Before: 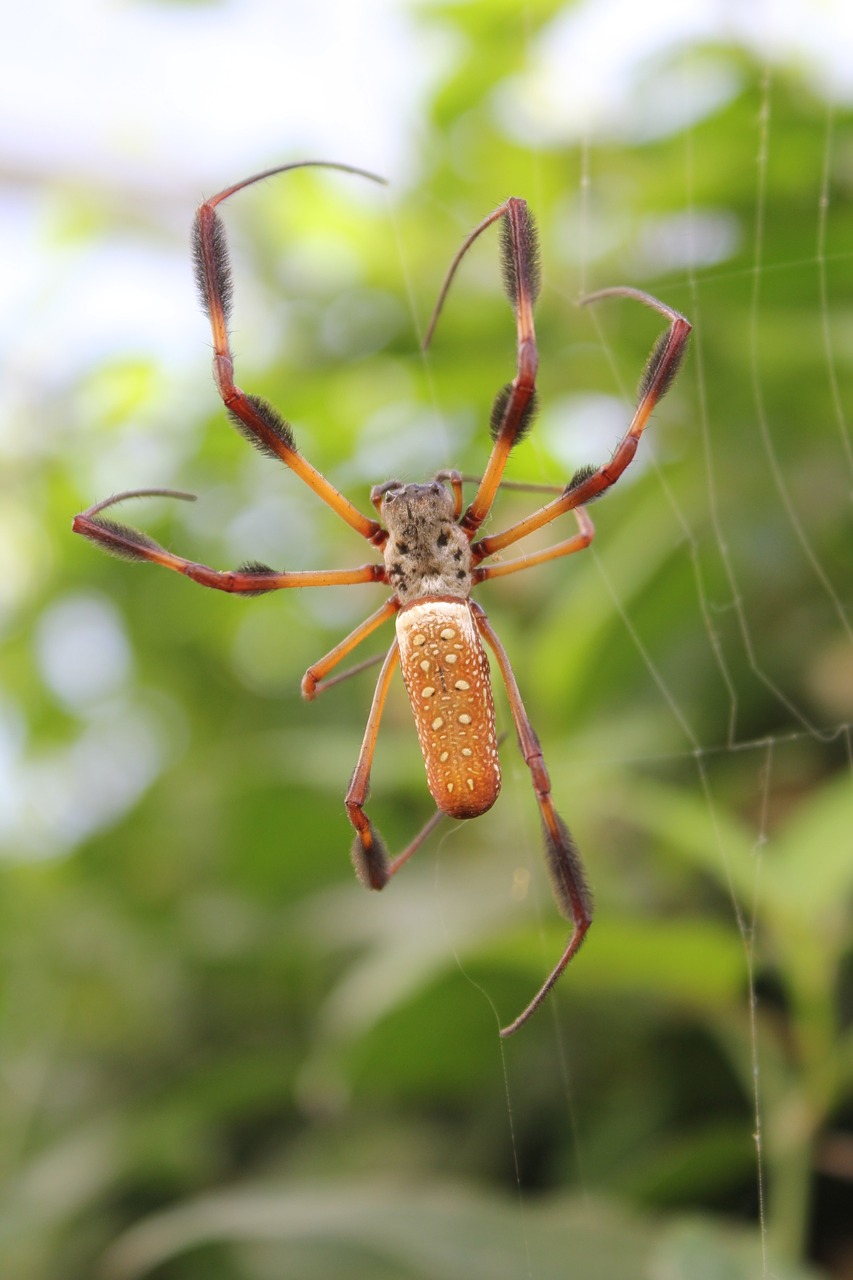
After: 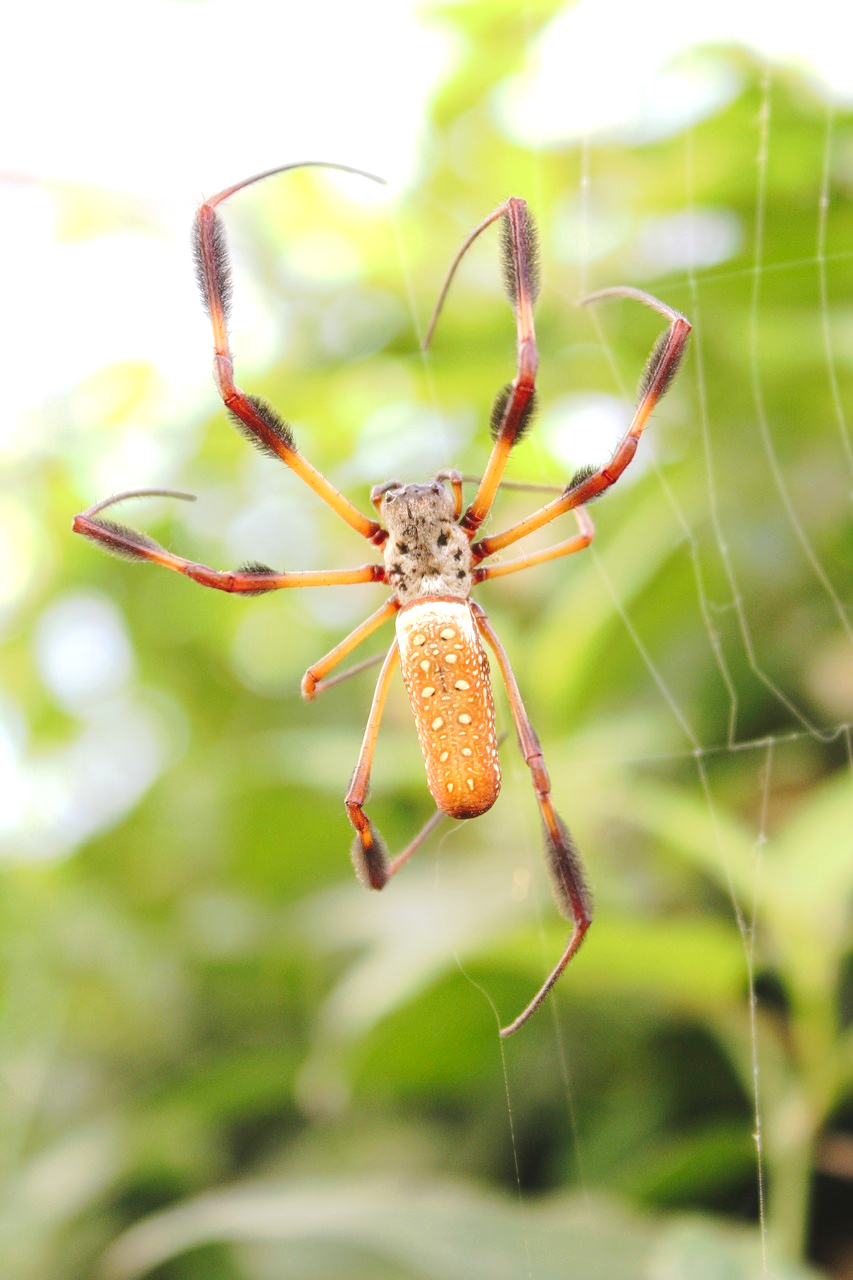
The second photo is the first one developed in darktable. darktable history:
exposure: exposure 0.656 EV, compensate highlight preservation false
tone curve: curves: ch0 [(0, 0) (0.003, 0.031) (0.011, 0.041) (0.025, 0.054) (0.044, 0.06) (0.069, 0.083) (0.1, 0.108) (0.136, 0.135) (0.177, 0.179) (0.224, 0.231) (0.277, 0.294) (0.335, 0.378) (0.399, 0.463) (0.468, 0.552) (0.543, 0.627) (0.623, 0.694) (0.709, 0.776) (0.801, 0.849) (0.898, 0.905) (1, 1)], preserve colors none
